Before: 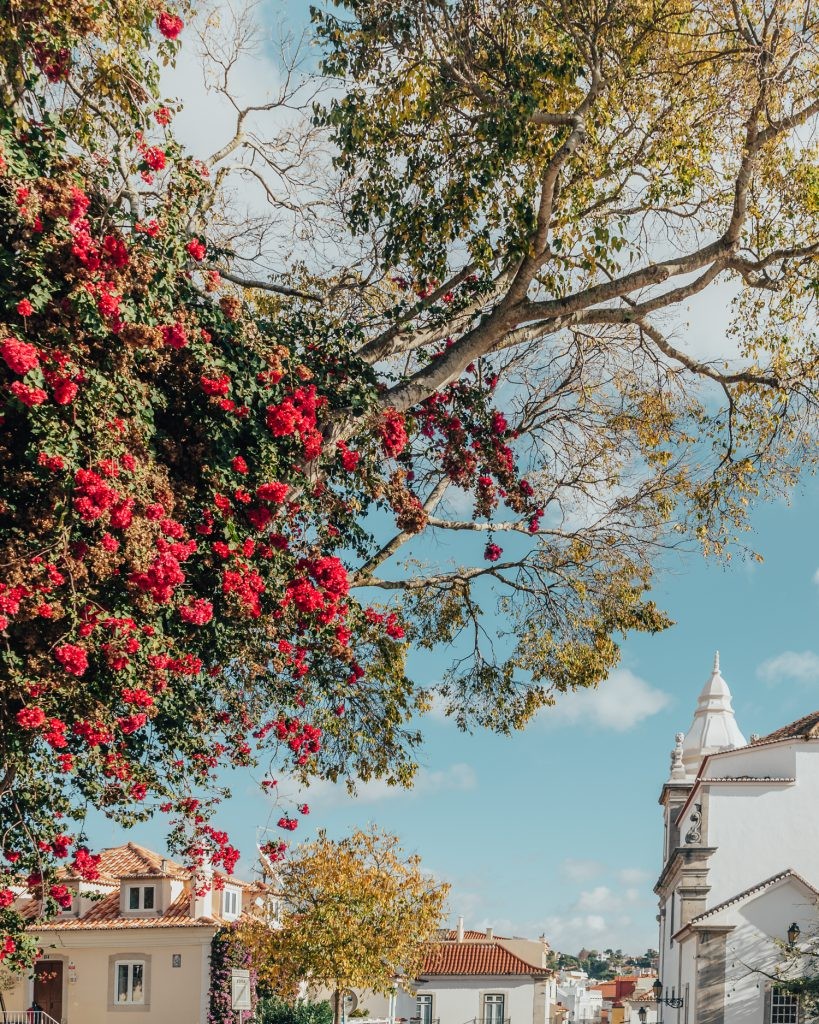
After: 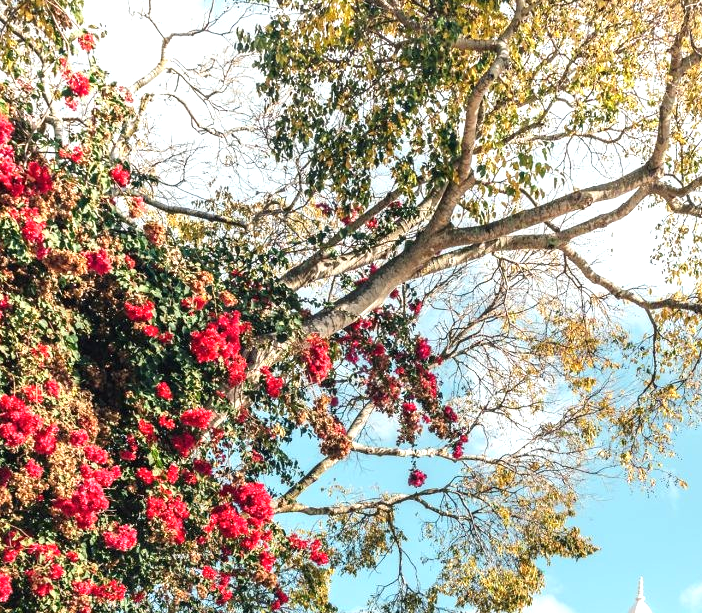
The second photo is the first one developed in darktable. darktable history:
exposure: black level correction 0, exposure 1 EV, compensate highlight preservation false
crop and rotate: left 9.318%, top 7.311%, right 4.899%, bottom 32.797%
